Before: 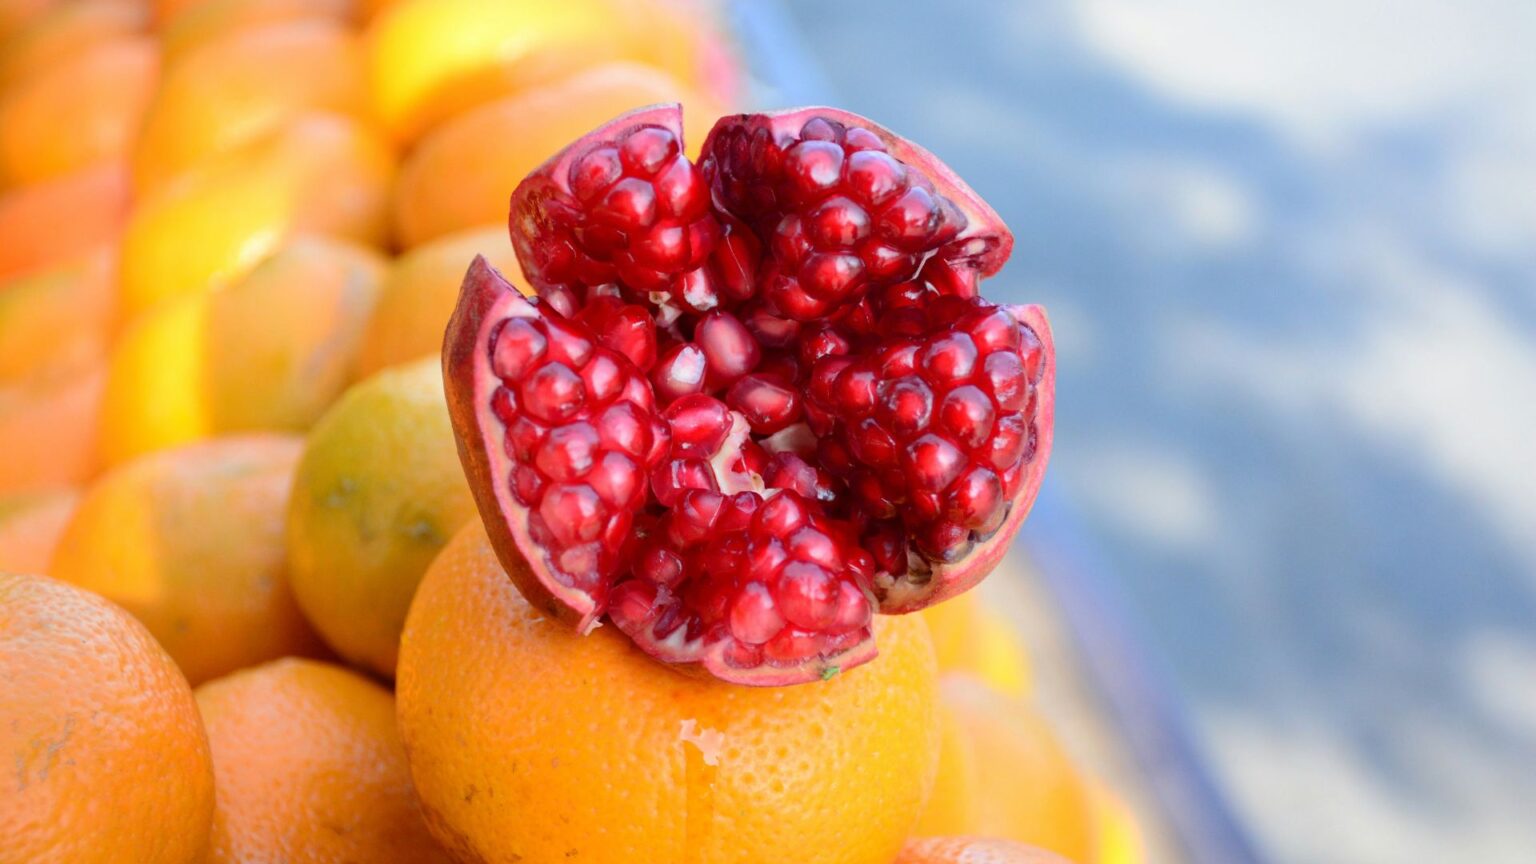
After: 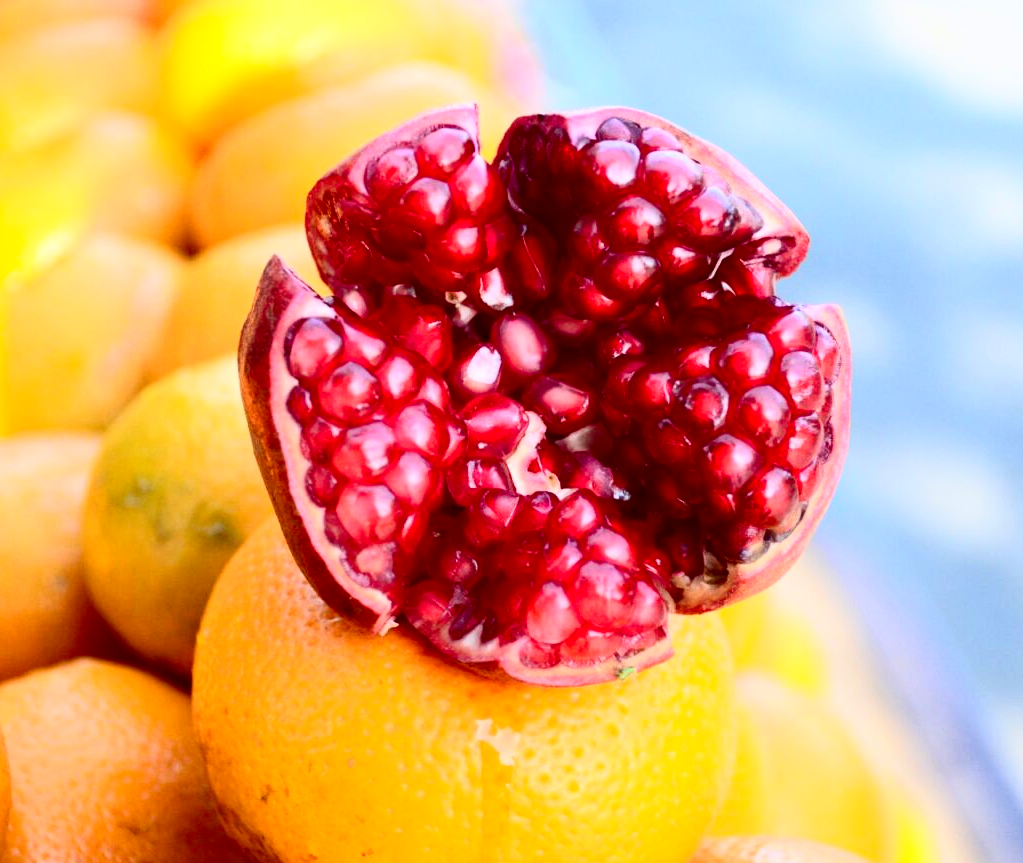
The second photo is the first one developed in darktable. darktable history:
crop and rotate: left 13.342%, right 19.991%
contrast brightness saturation: contrast 0.4, brightness 0.1, saturation 0.21
